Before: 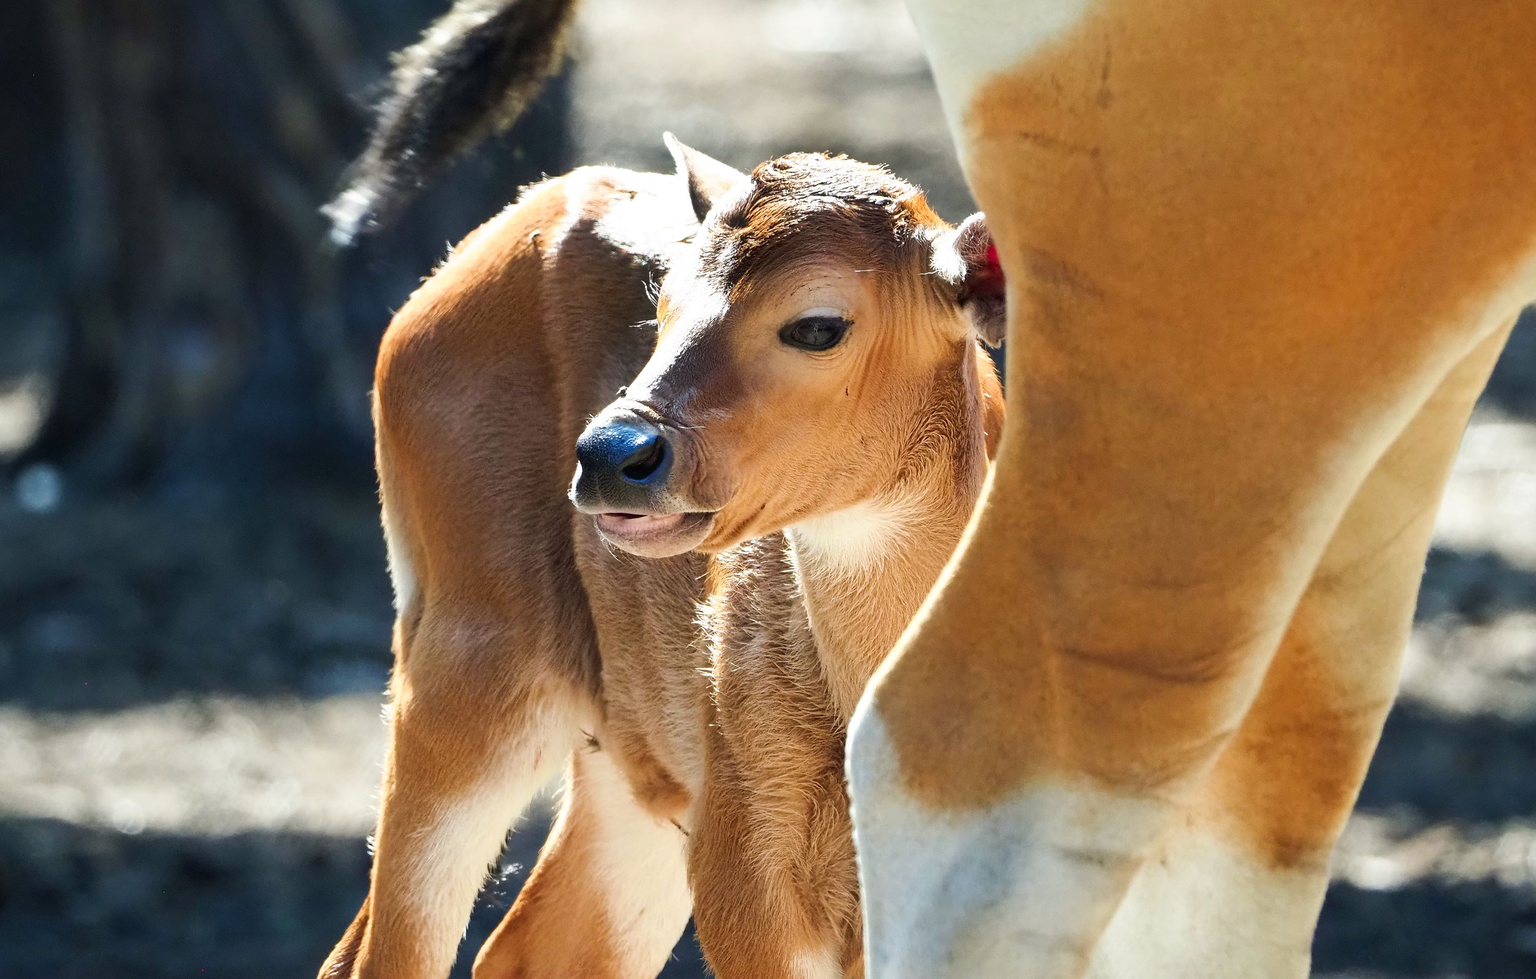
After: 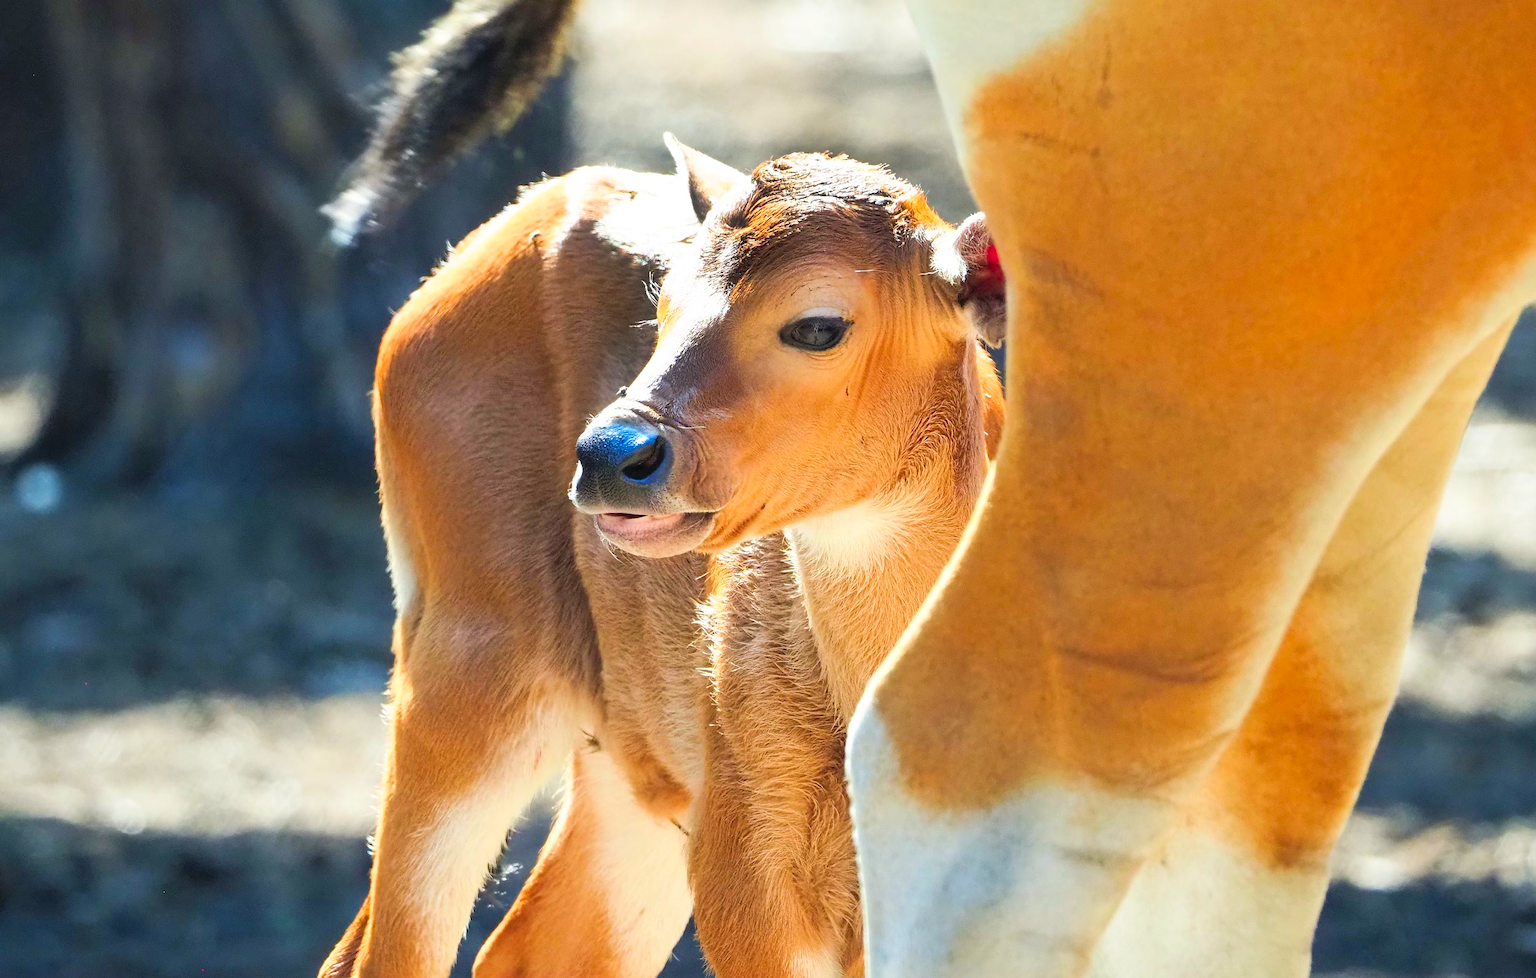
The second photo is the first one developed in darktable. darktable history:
contrast brightness saturation: contrast 0.069, brightness 0.176, saturation 0.403
